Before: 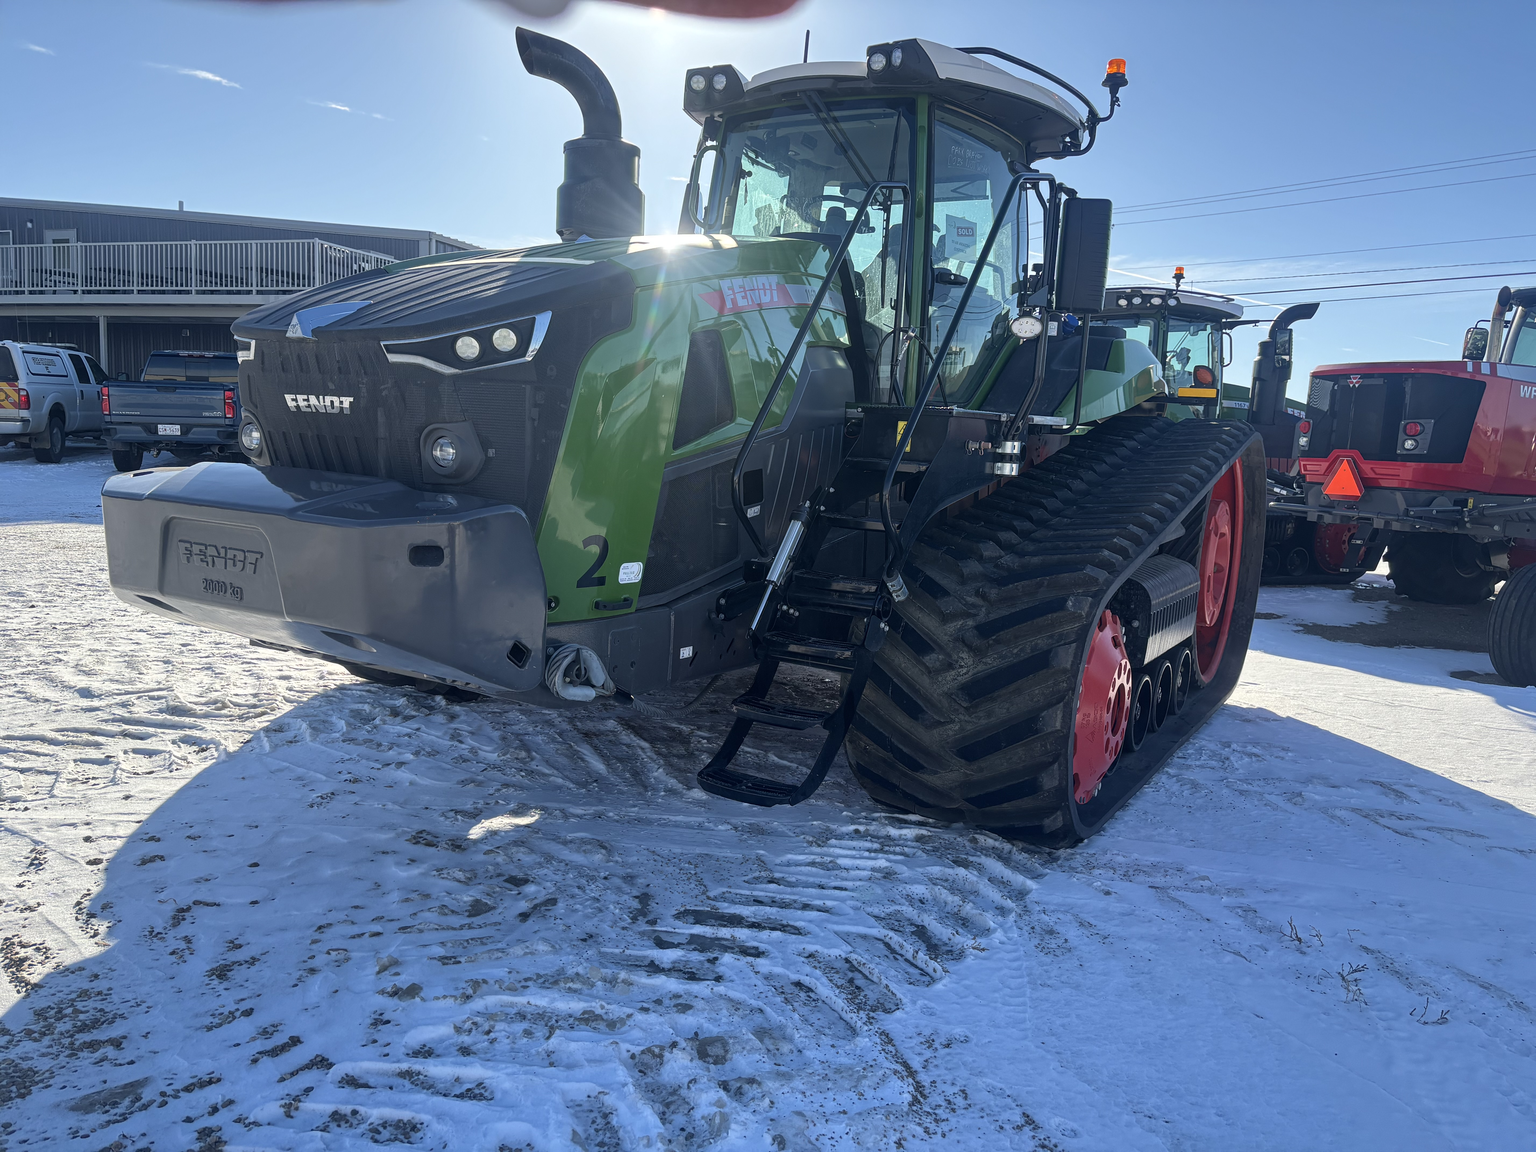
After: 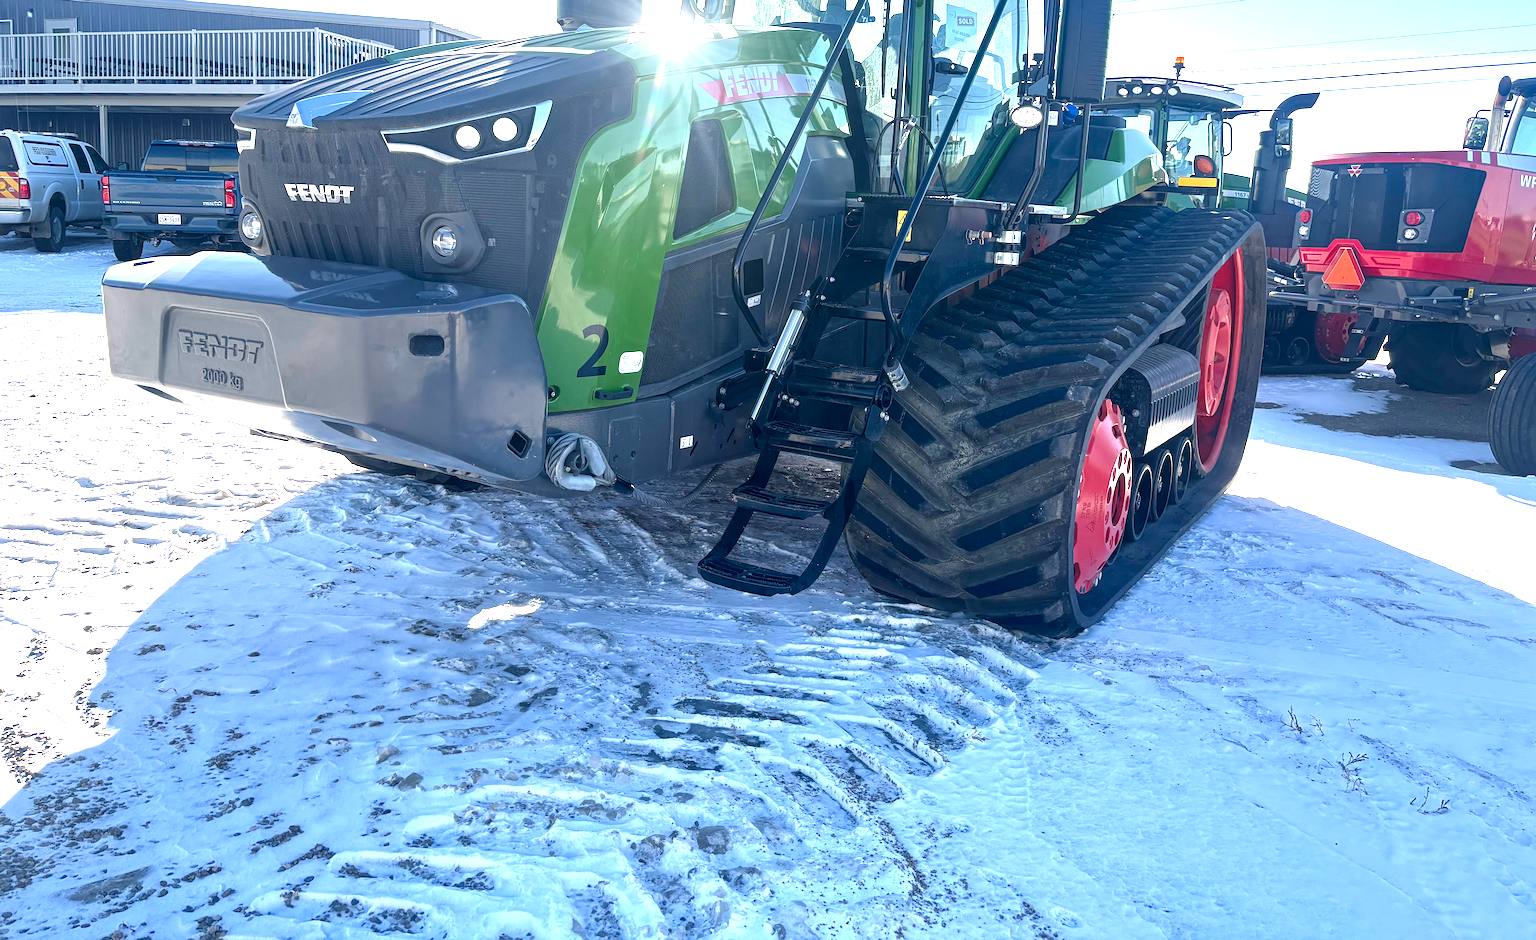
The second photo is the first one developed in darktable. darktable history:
exposure: black level correction 0, exposure 1.099 EV, compensate highlight preservation false
crop and rotate: top 18.315%
color balance rgb: highlights gain › chroma 1.708%, highlights gain › hue 57.22°, perceptual saturation grading › global saturation 0.81%, perceptual saturation grading › highlights -19.922%, perceptual saturation grading › shadows 19.319%, perceptual brilliance grading › global brilliance 10.659%, global vibrance 20%
local contrast: highlights 100%, shadows 103%, detail 119%, midtone range 0.2
